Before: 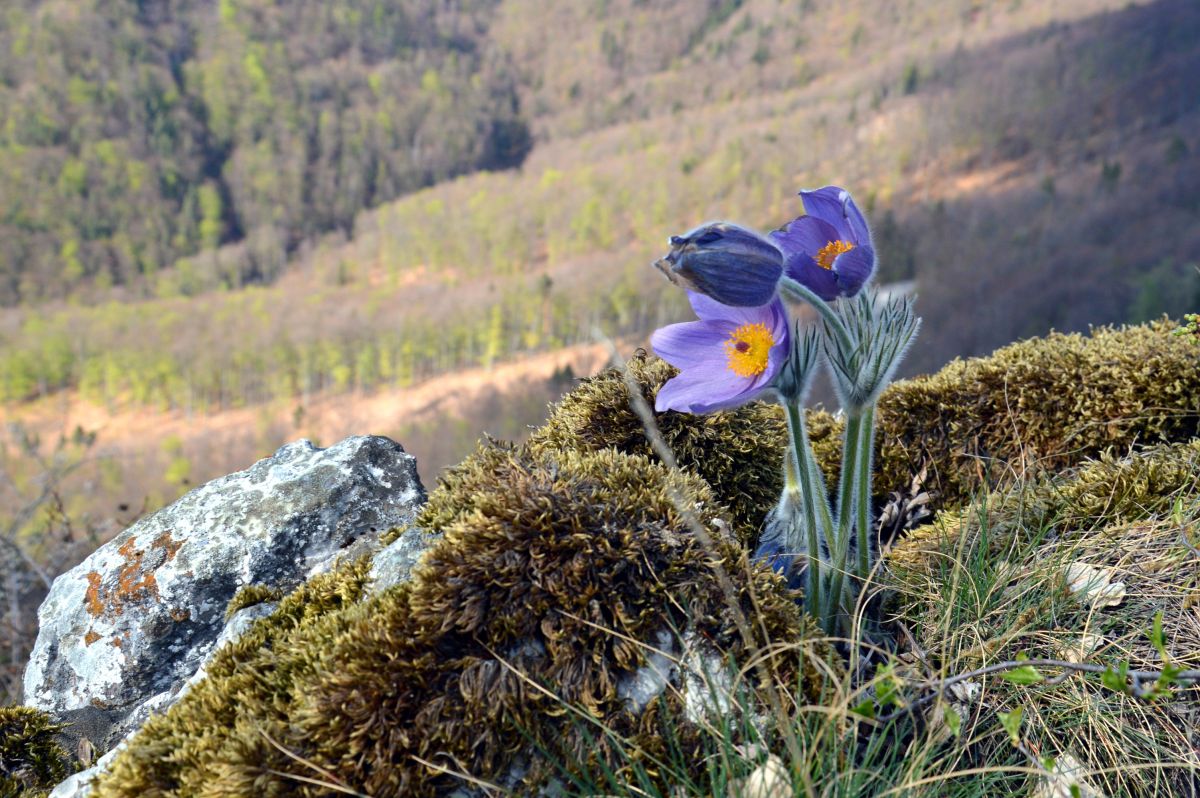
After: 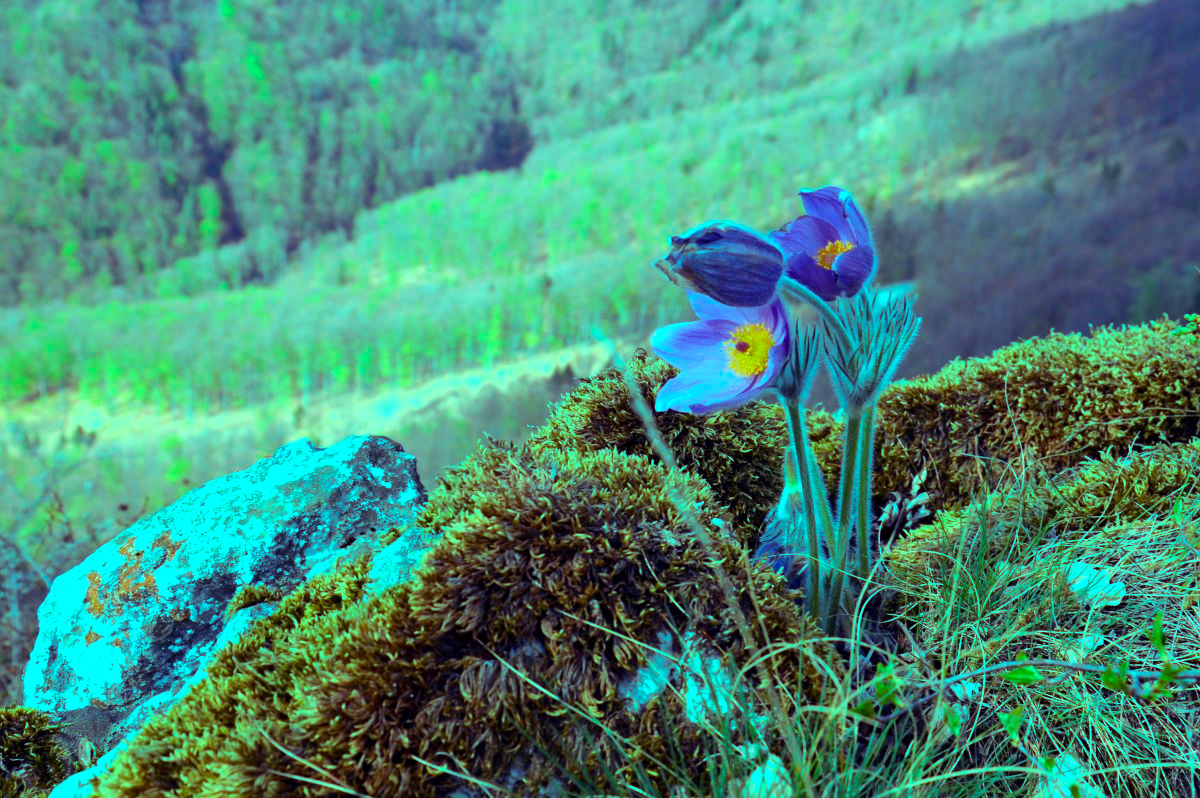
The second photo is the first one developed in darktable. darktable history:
color balance rgb: shadows lift › luminance 0.49%, shadows lift › chroma 6.83%, shadows lift › hue 300.29°, power › hue 208.98°, highlights gain › luminance 20.24%, highlights gain › chroma 13.17%, highlights gain › hue 173.85°, perceptual saturation grading › global saturation 18.05%
white balance: red 0.974, blue 1.044
